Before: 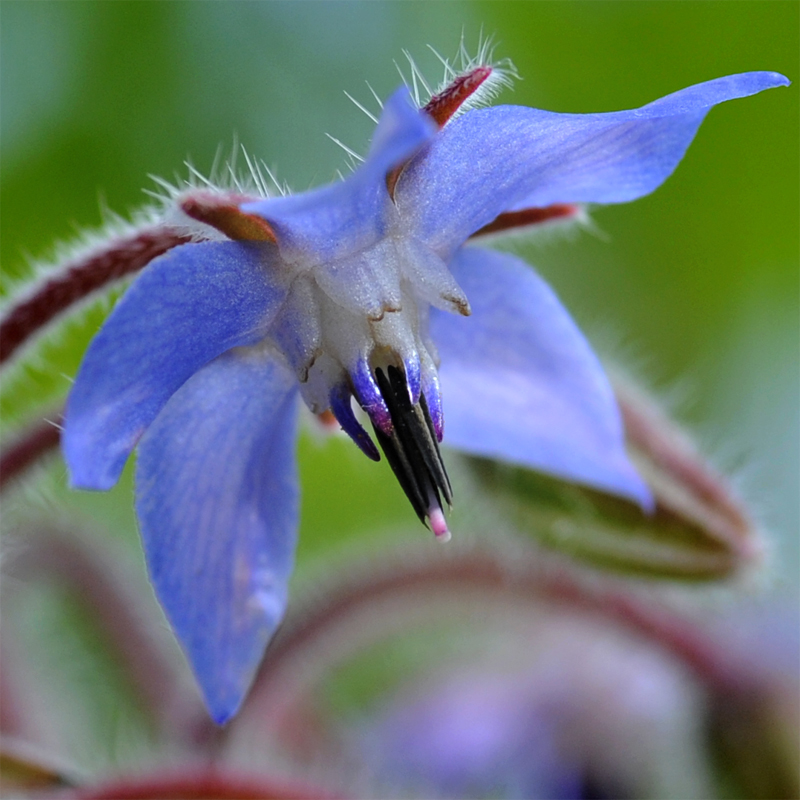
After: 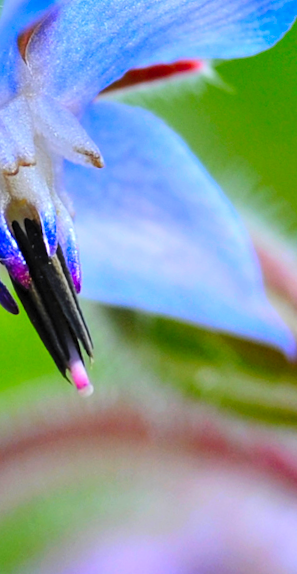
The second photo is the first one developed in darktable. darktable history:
contrast brightness saturation: contrast 0.2, brightness 0.2, saturation 0.8
tone equalizer: on, module defaults
crop: left 45.721%, top 13.393%, right 14.118%, bottom 10.01%
rotate and perspective: rotation -1.68°, lens shift (vertical) -0.146, crop left 0.049, crop right 0.912, crop top 0.032, crop bottom 0.96
